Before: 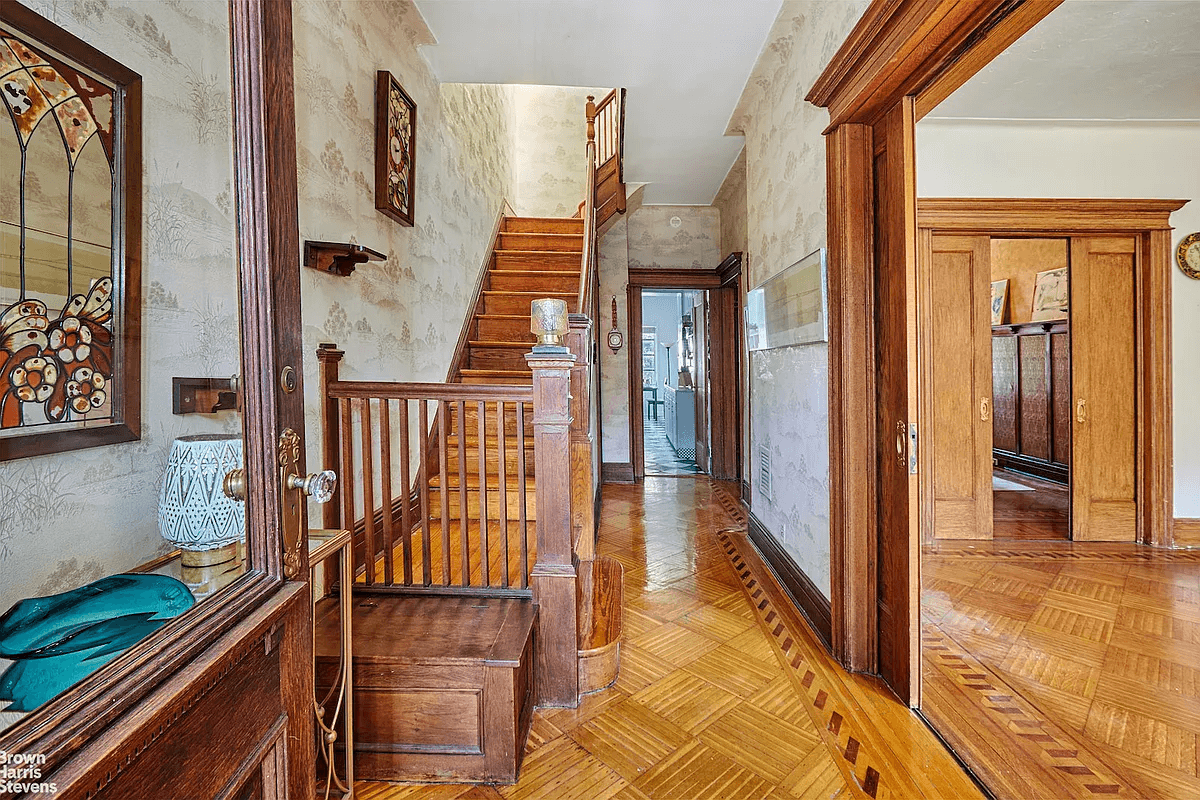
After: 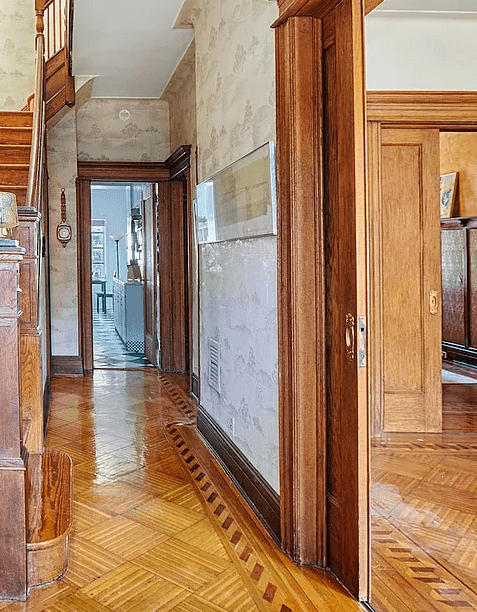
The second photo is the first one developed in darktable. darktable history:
crop: left 45.997%, top 13.499%, right 14.209%, bottom 9.957%
